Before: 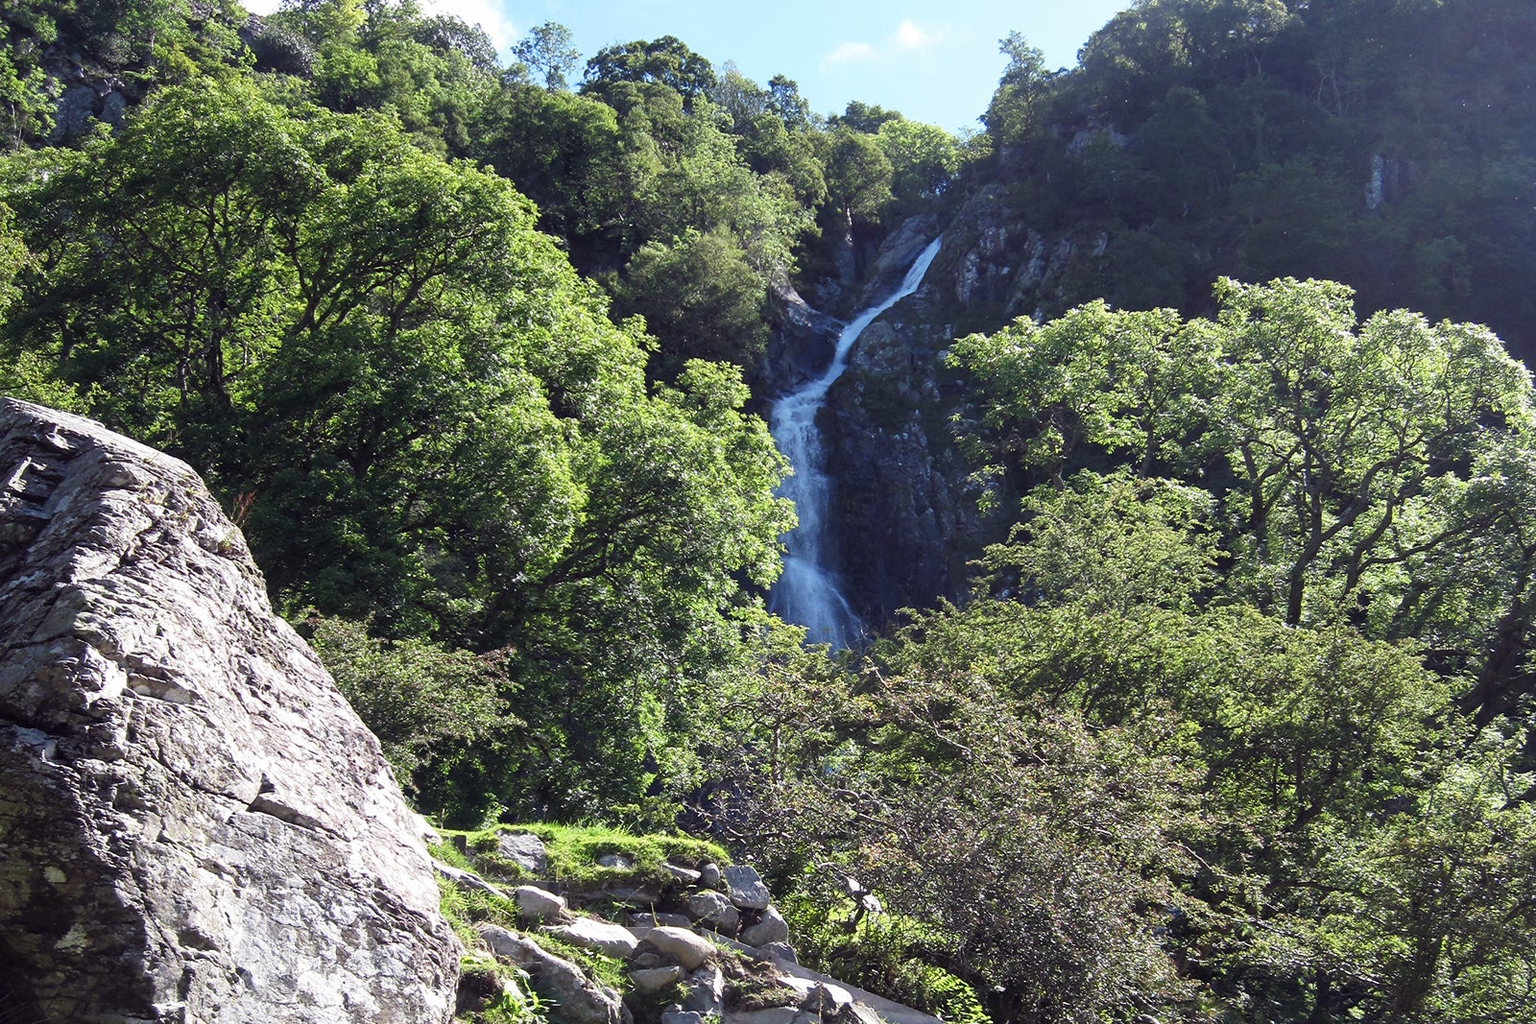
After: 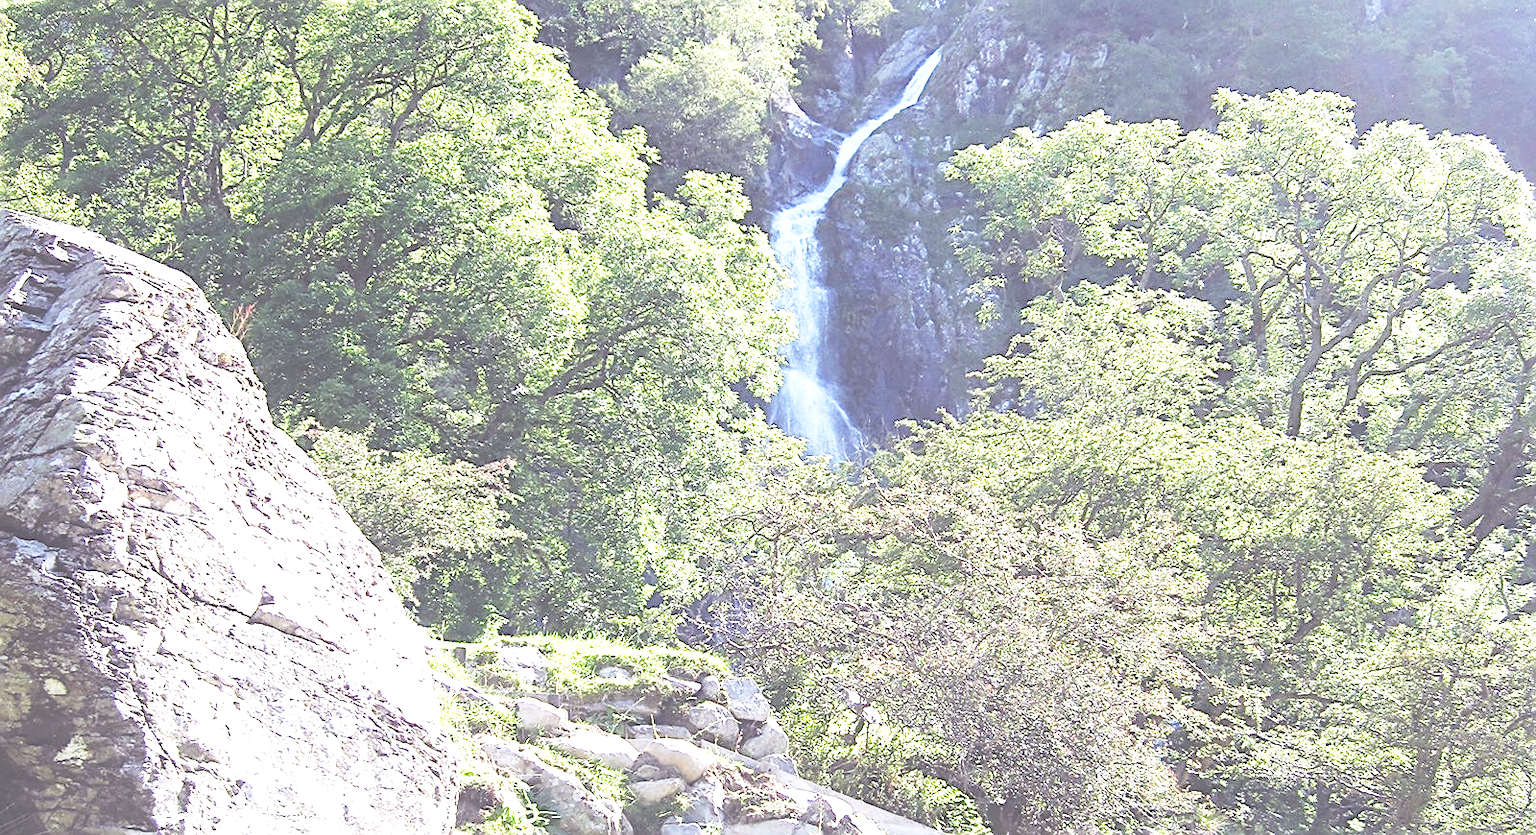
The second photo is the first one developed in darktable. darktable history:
exposure: black level correction -0.023, exposure 1.393 EV, compensate exposure bias true, compensate highlight preservation false
crop and rotate: top 18.394%
base curve: curves: ch0 [(0, 0.003) (0.001, 0.002) (0.006, 0.004) (0.02, 0.022) (0.048, 0.086) (0.094, 0.234) (0.162, 0.431) (0.258, 0.629) (0.385, 0.8) (0.548, 0.918) (0.751, 0.988) (1, 1)], preserve colors none
sharpen: on, module defaults
